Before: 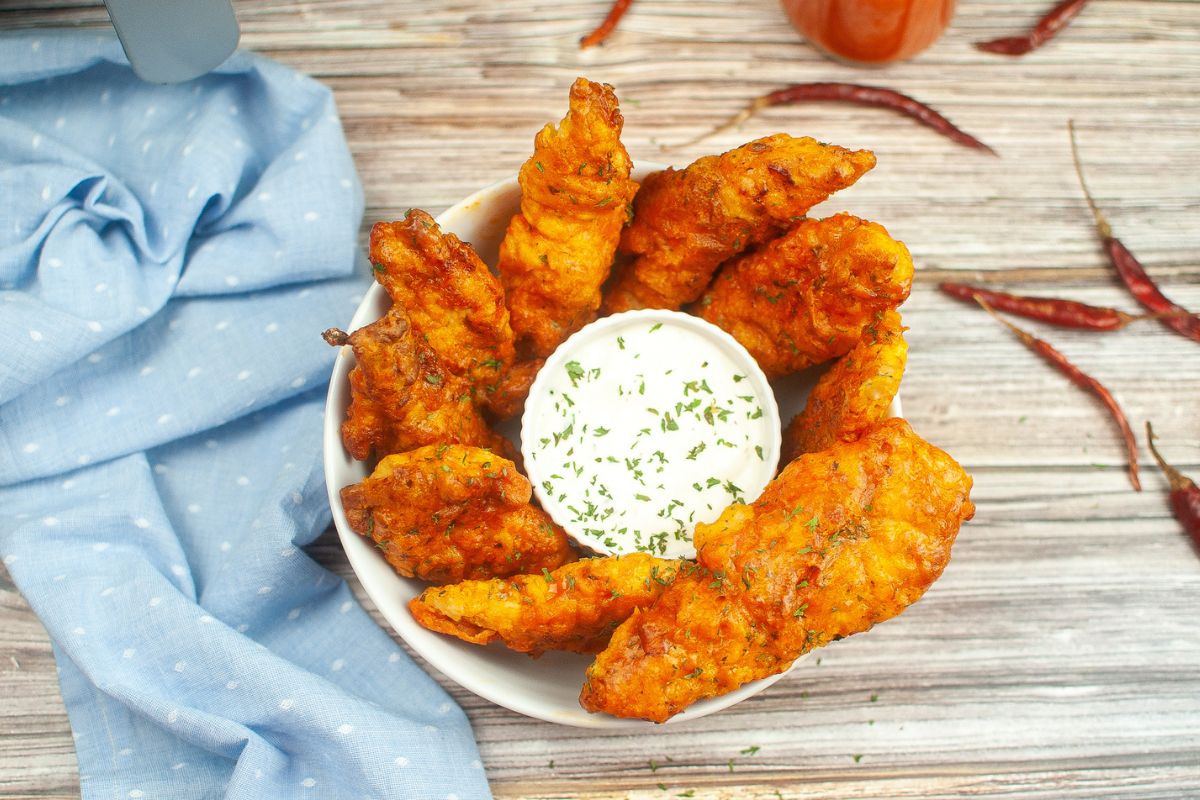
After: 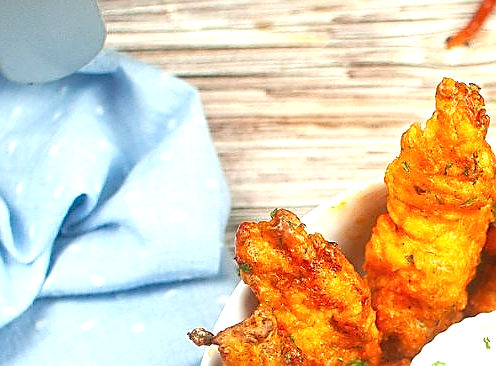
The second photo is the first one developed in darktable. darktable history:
sharpen: radius 1.427, amount 1.236, threshold 0.838
exposure: black level correction 0, exposure 0.703 EV, compensate highlight preservation false
crop and rotate: left 11.237%, top 0.084%, right 47.401%, bottom 54.112%
